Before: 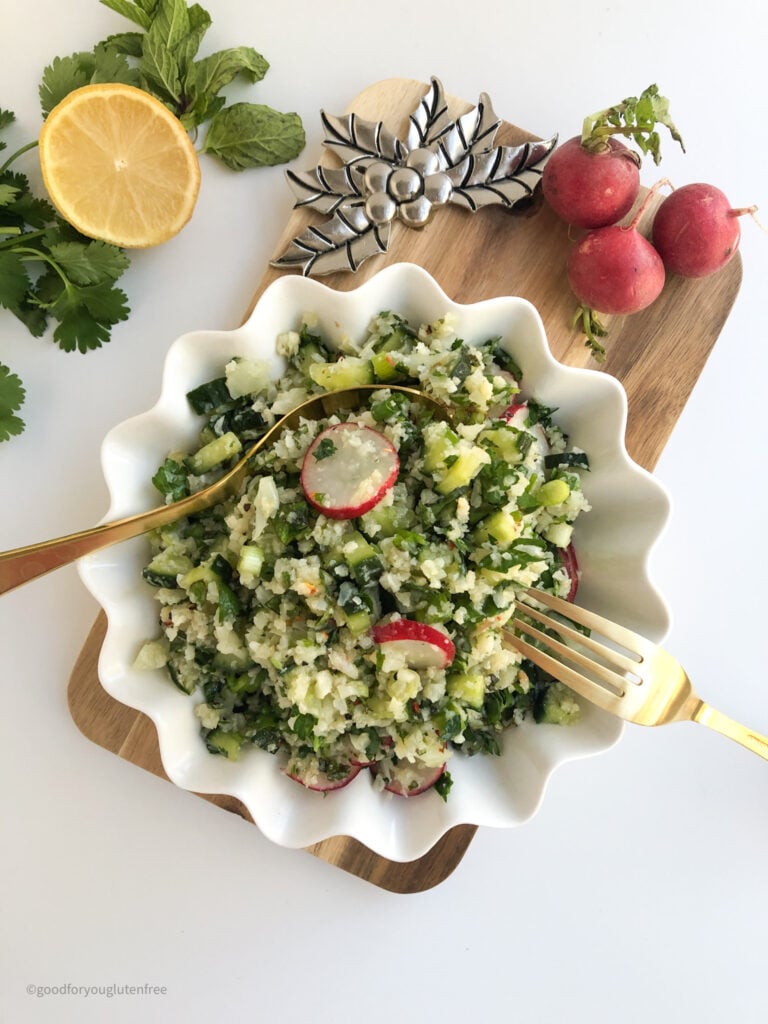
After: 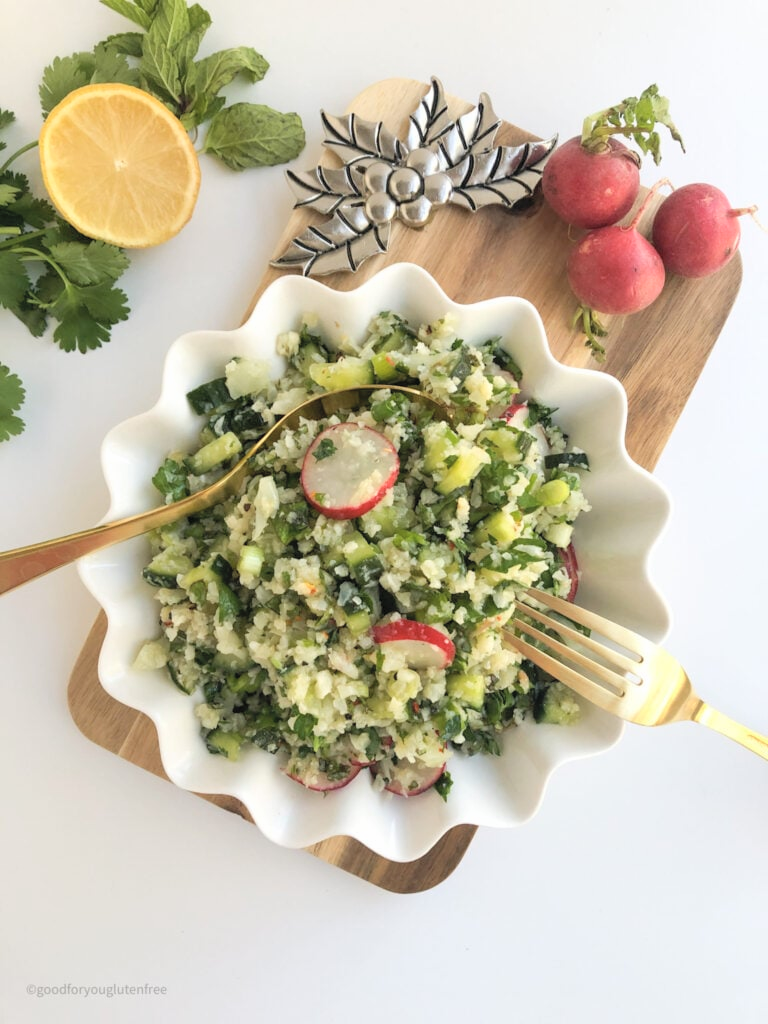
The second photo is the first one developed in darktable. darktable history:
color balance: contrast -0.5%
contrast brightness saturation: brightness 0.15
exposure: compensate highlight preservation false
